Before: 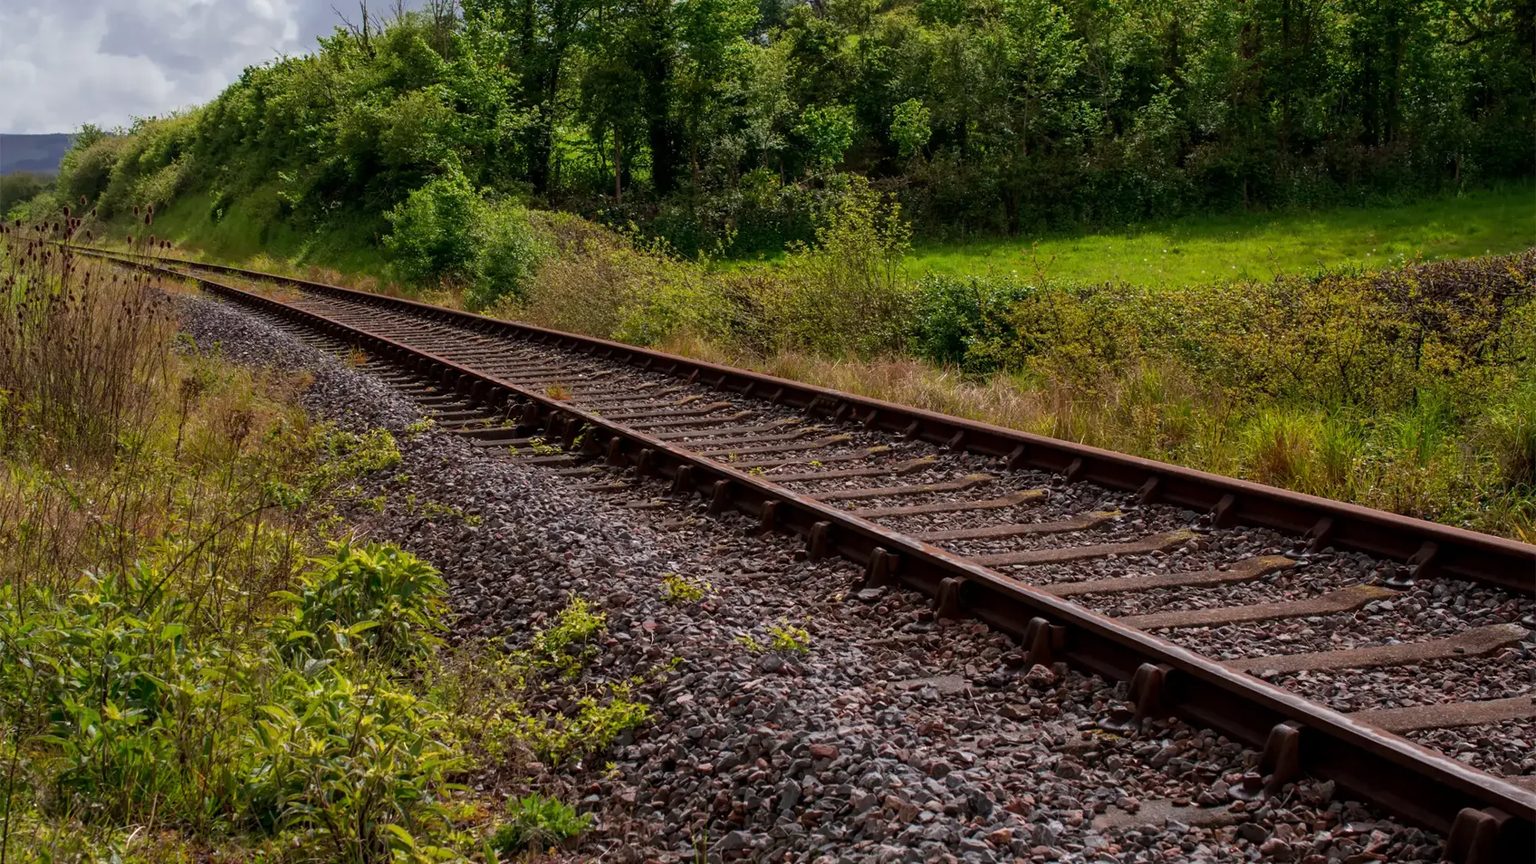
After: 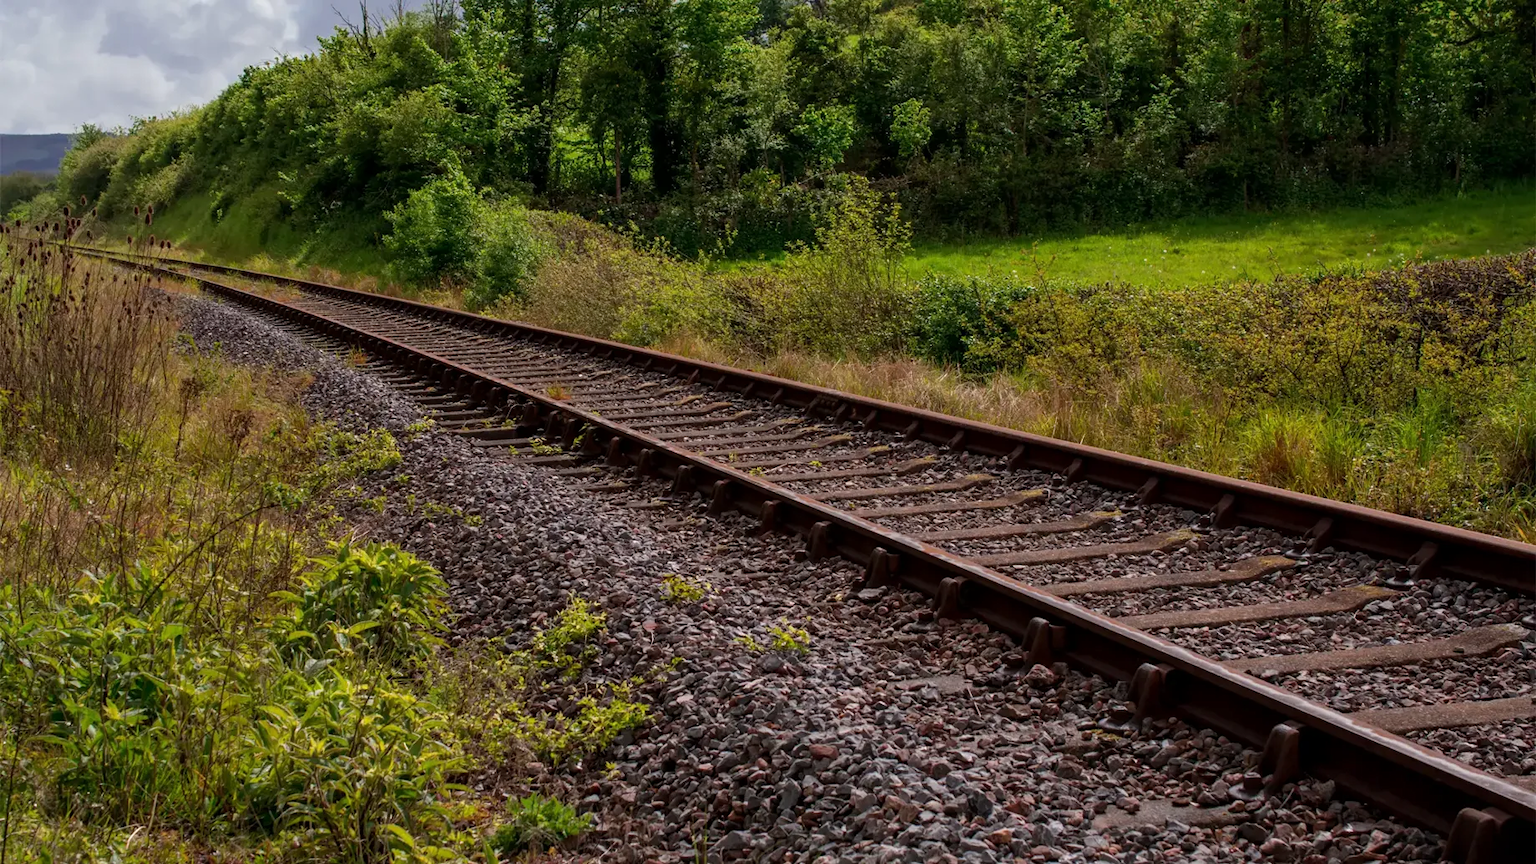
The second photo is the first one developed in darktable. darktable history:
local contrast: mode bilateral grid, contrast 20, coarseness 50, detail 103%, midtone range 0.2
